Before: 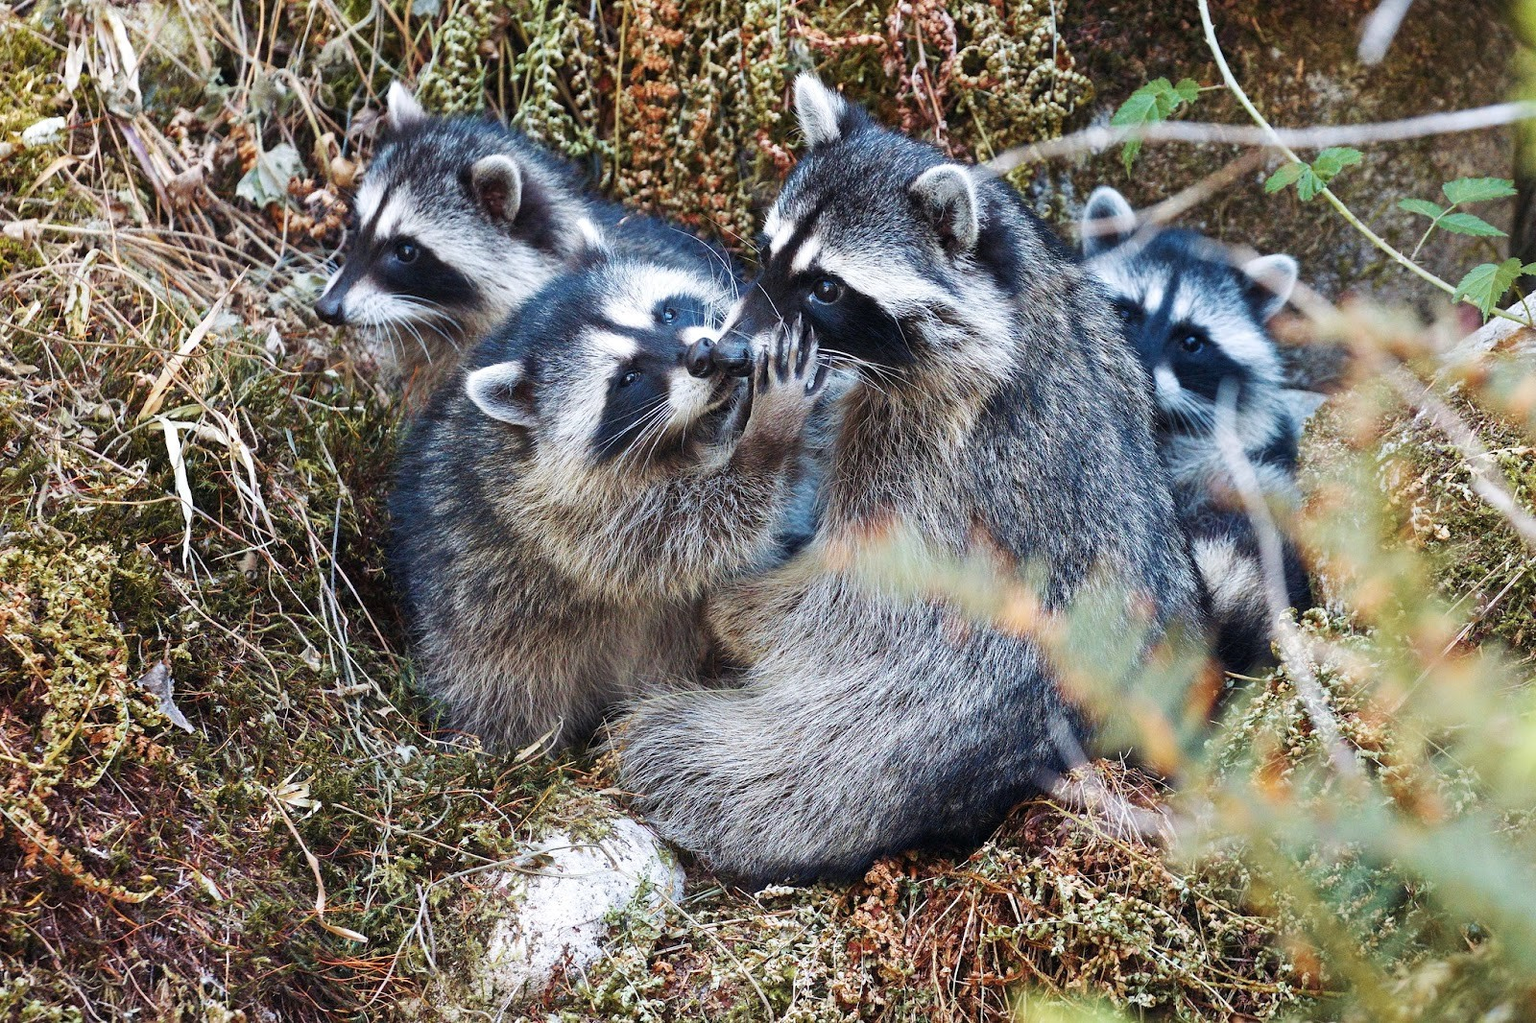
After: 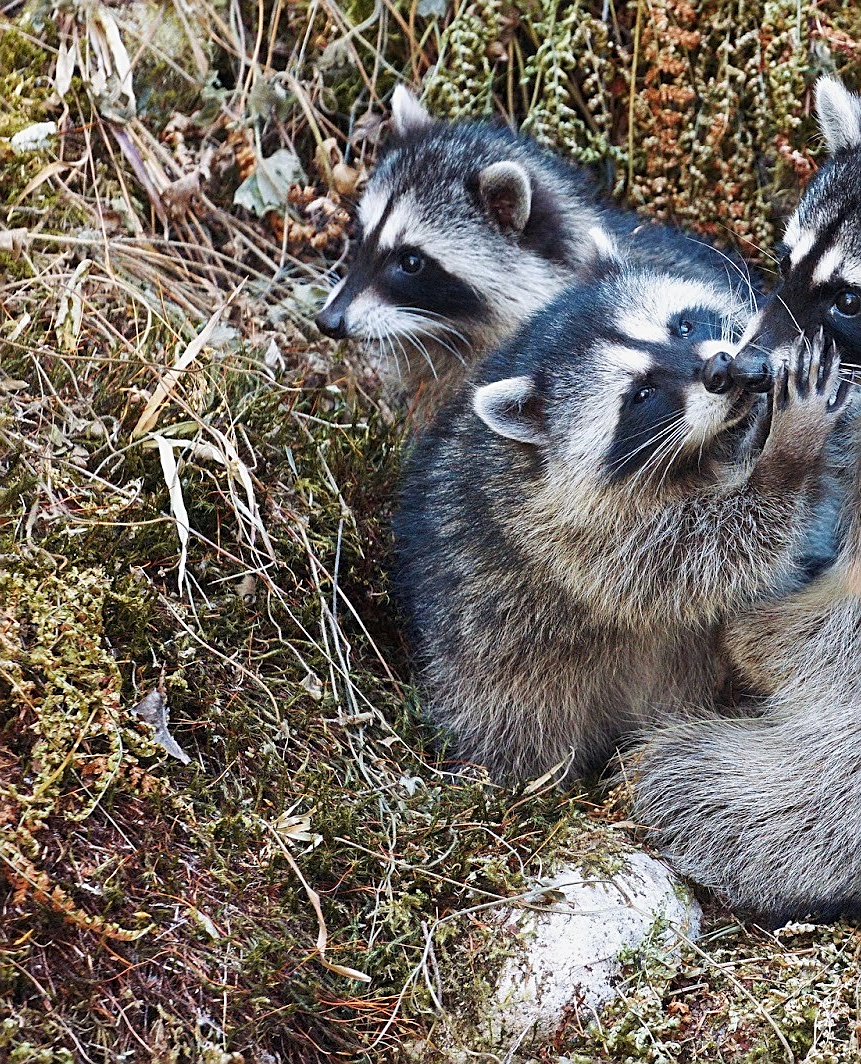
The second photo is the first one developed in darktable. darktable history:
sharpen: amount 0.493
crop: left 0.789%, right 45.36%, bottom 0.088%
exposure: exposure -0.114 EV, compensate exposure bias true, compensate highlight preservation false
